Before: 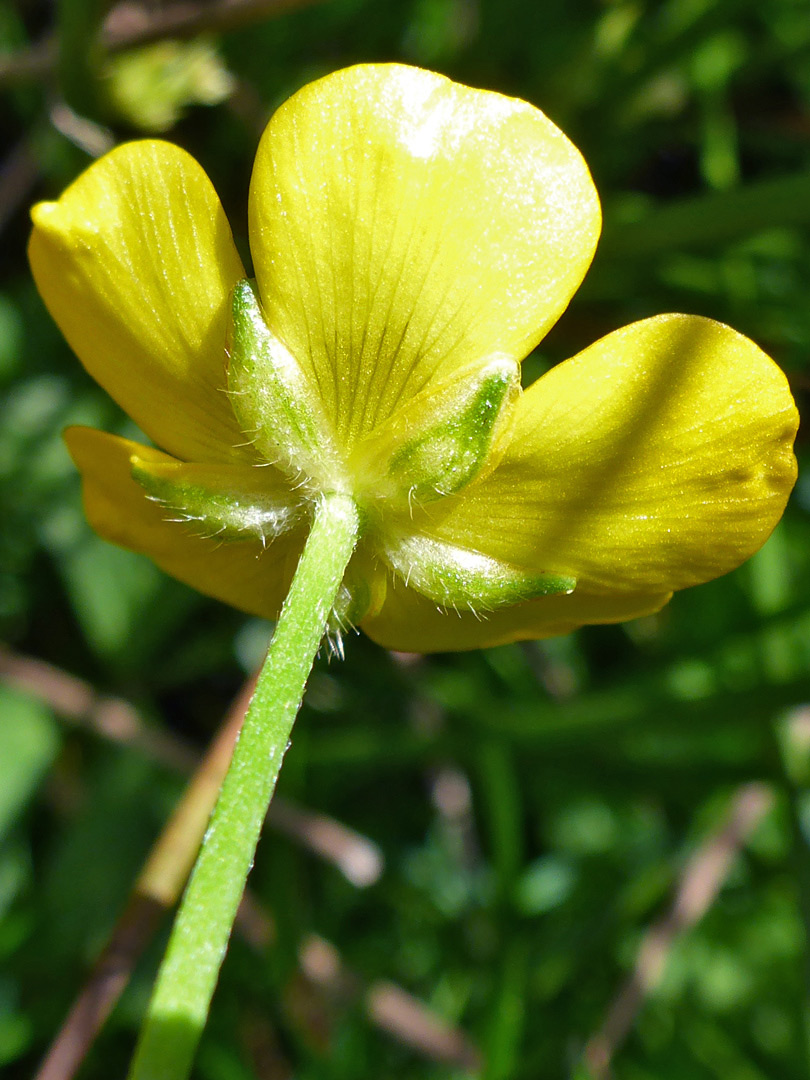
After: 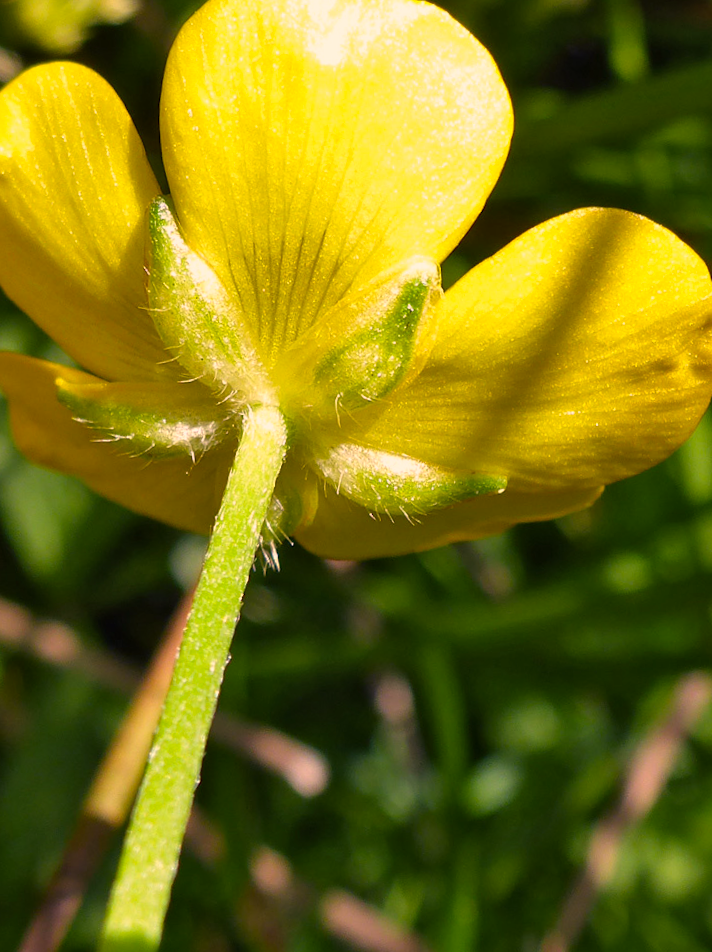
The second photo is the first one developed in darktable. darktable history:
color correction: highlights a* 17.56, highlights b* 18.68
crop and rotate: angle 3.04°, left 5.962%, top 5.703%
